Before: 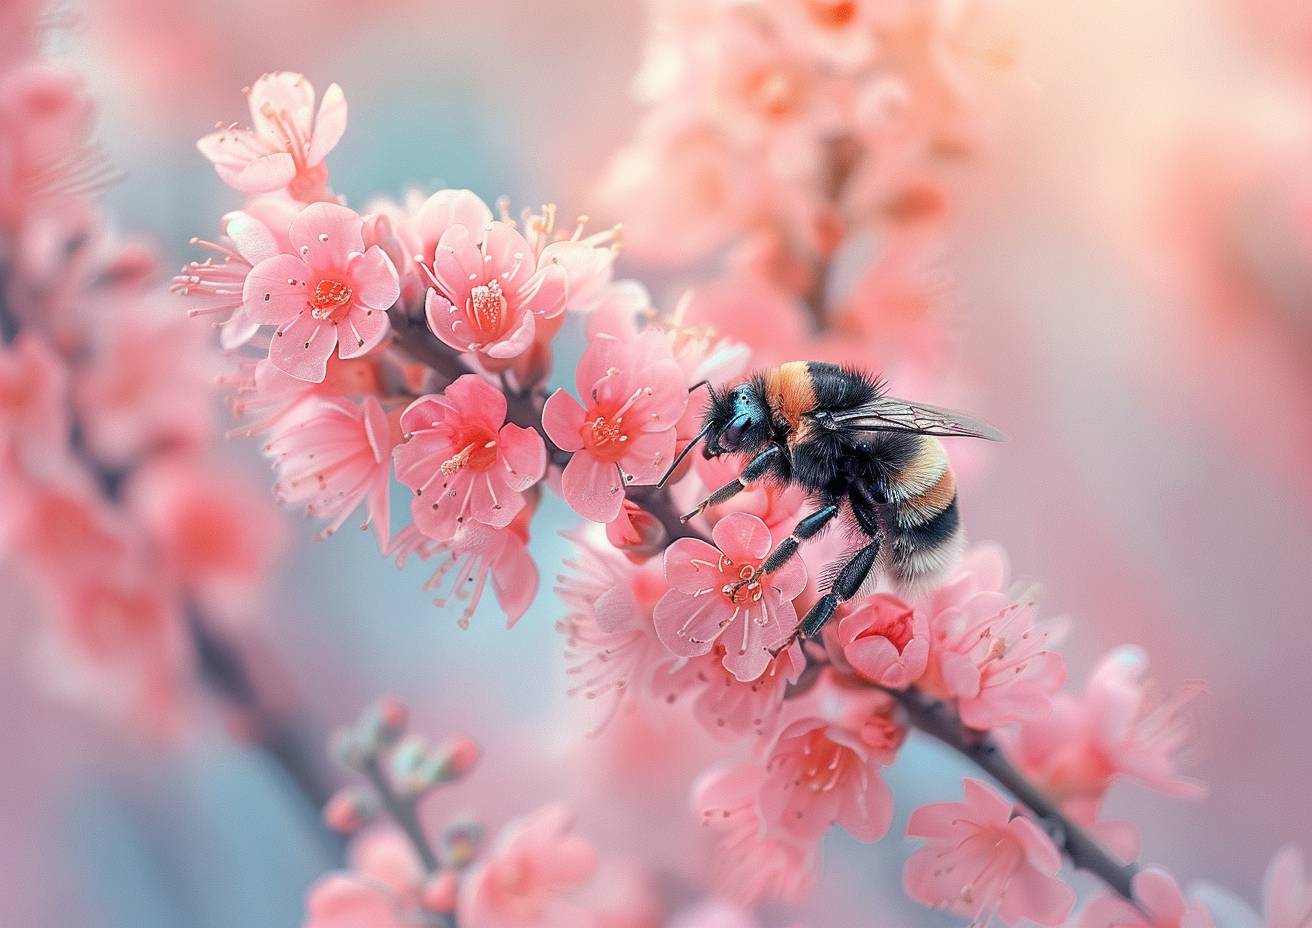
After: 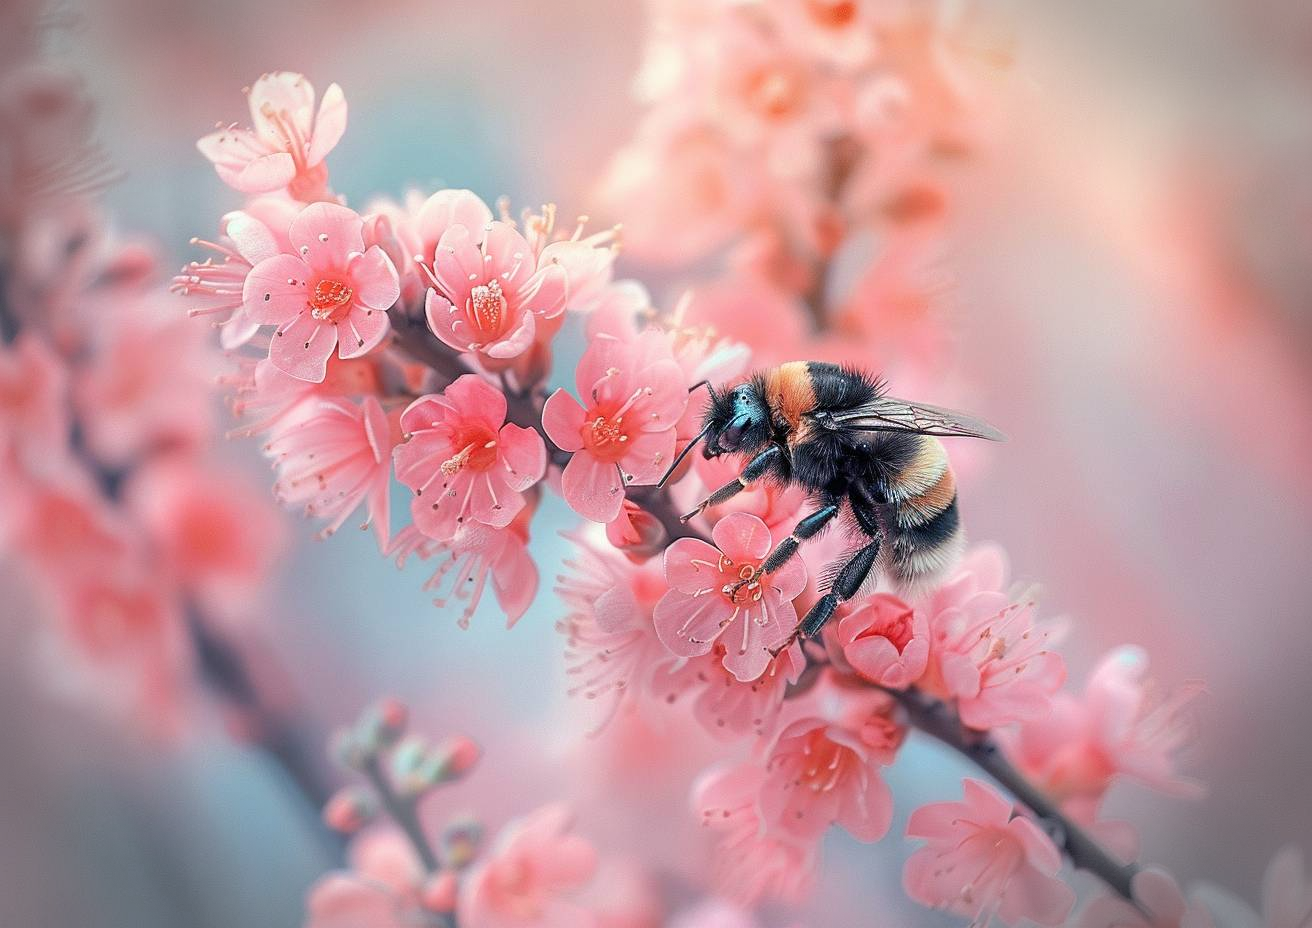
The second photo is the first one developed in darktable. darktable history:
vignetting: fall-off start 91.07%, fall-off radius 38.12%, width/height ratio 1.215, shape 1.29, dithering 8-bit output
